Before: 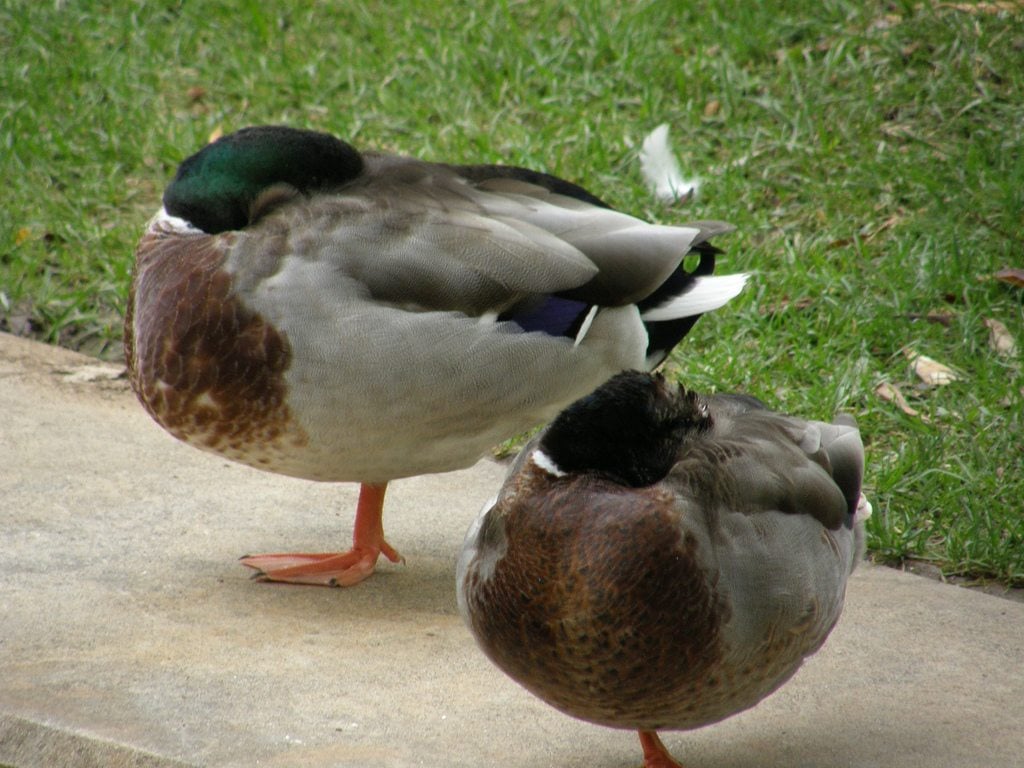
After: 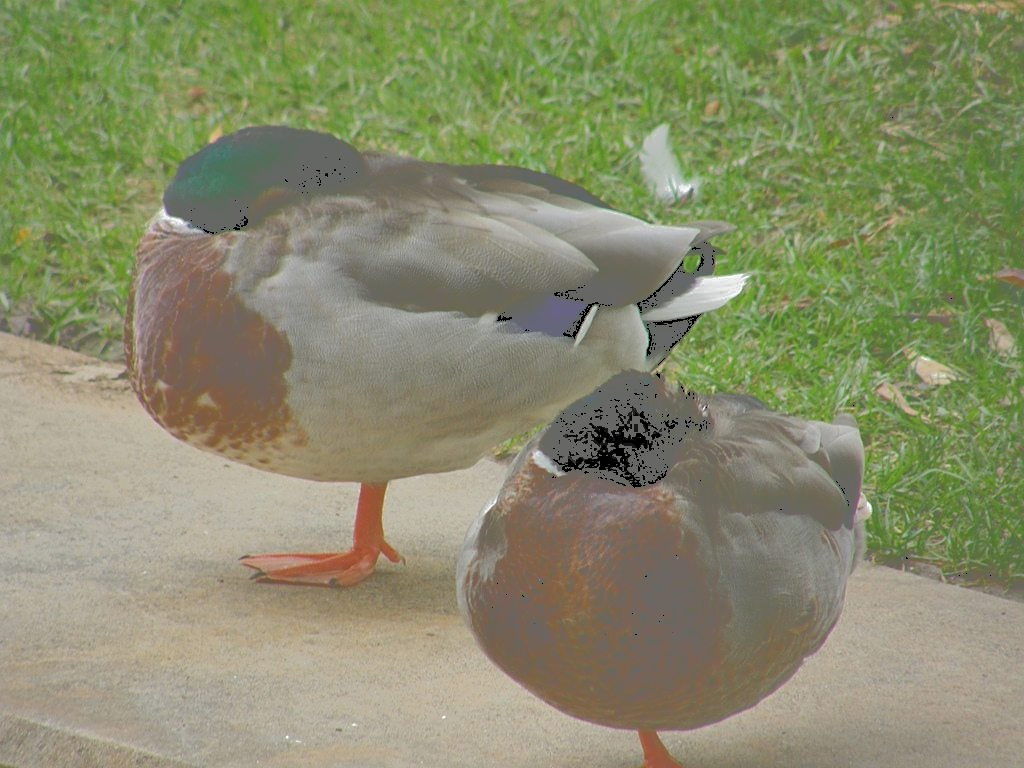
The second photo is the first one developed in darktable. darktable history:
exposure: black level correction 0.002, exposure -0.1 EV, compensate highlight preservation false
tone curve: curves: ch0 [(0, 0) (0.003, 0.439) (0.011, 0.439) (0.025, 0.439) (0.044, 0.439) (0.069, 0.439) (0.1, 0.439) (0.136, 0.44) (0.177, 0.444) (0.224, 0.45) (0.277, 0.462) (0.335, 0.487) (0.399, 0.528) (0.468, 0.577) (0.543, 0.621) (0.623, 0.669) (0.709, 0.715) (0.801, 0.764) (0.898, 0.804) (1, 1)], color space Lab, independent channels, preserve colors none
contrast equalizer: octaves 7, y [[0.5, 0.5, 0.472, 0.5, 0.5, 0.5], [0.5 ×6], [0.5 ×6], [0 ×6], [0 ×6]], mix 0.158
sharpen: on, module defaults
shadows and highlights: shadows color adjustment 99.13%, highlights color adjustment 0.427%, low approximation 0.01, soften with gaussian
